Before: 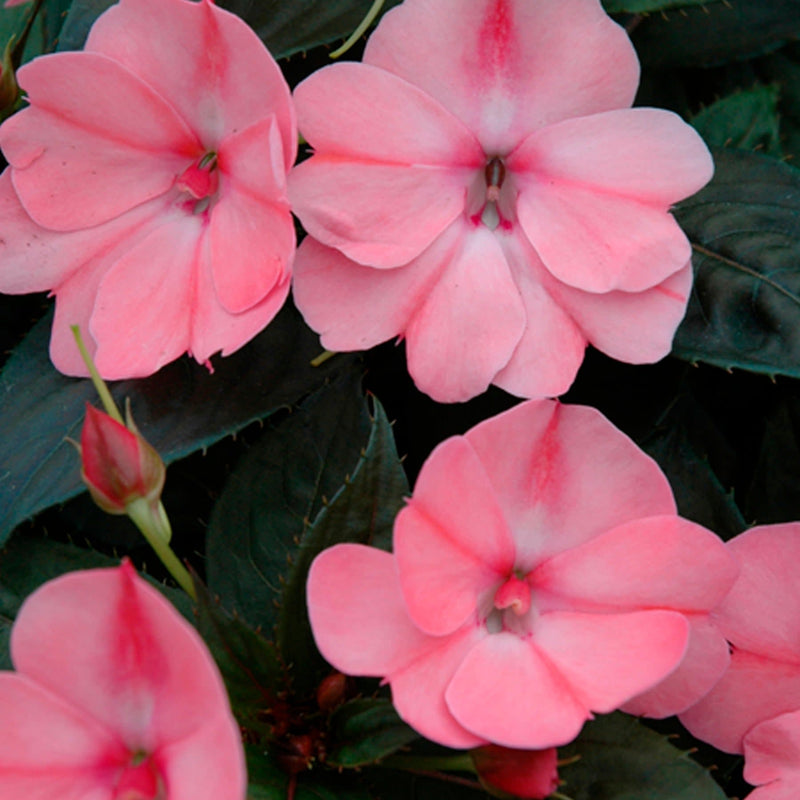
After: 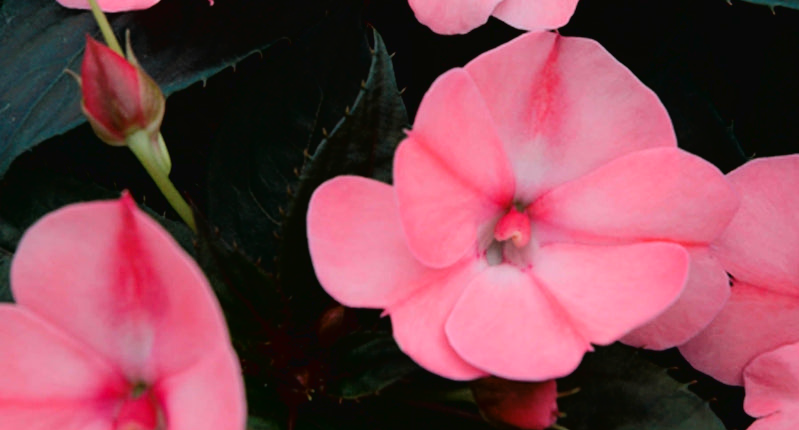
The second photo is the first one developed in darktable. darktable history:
crop and rotate: top 46.237%
tone curve: curves: ch0 [(0, 0.019) (0.11, 0.036) (0.259, 0.214) (0.378, 0.365) (0.499, 0.529) (1, 1)], color space Lab, linked channels, preserve colors none
